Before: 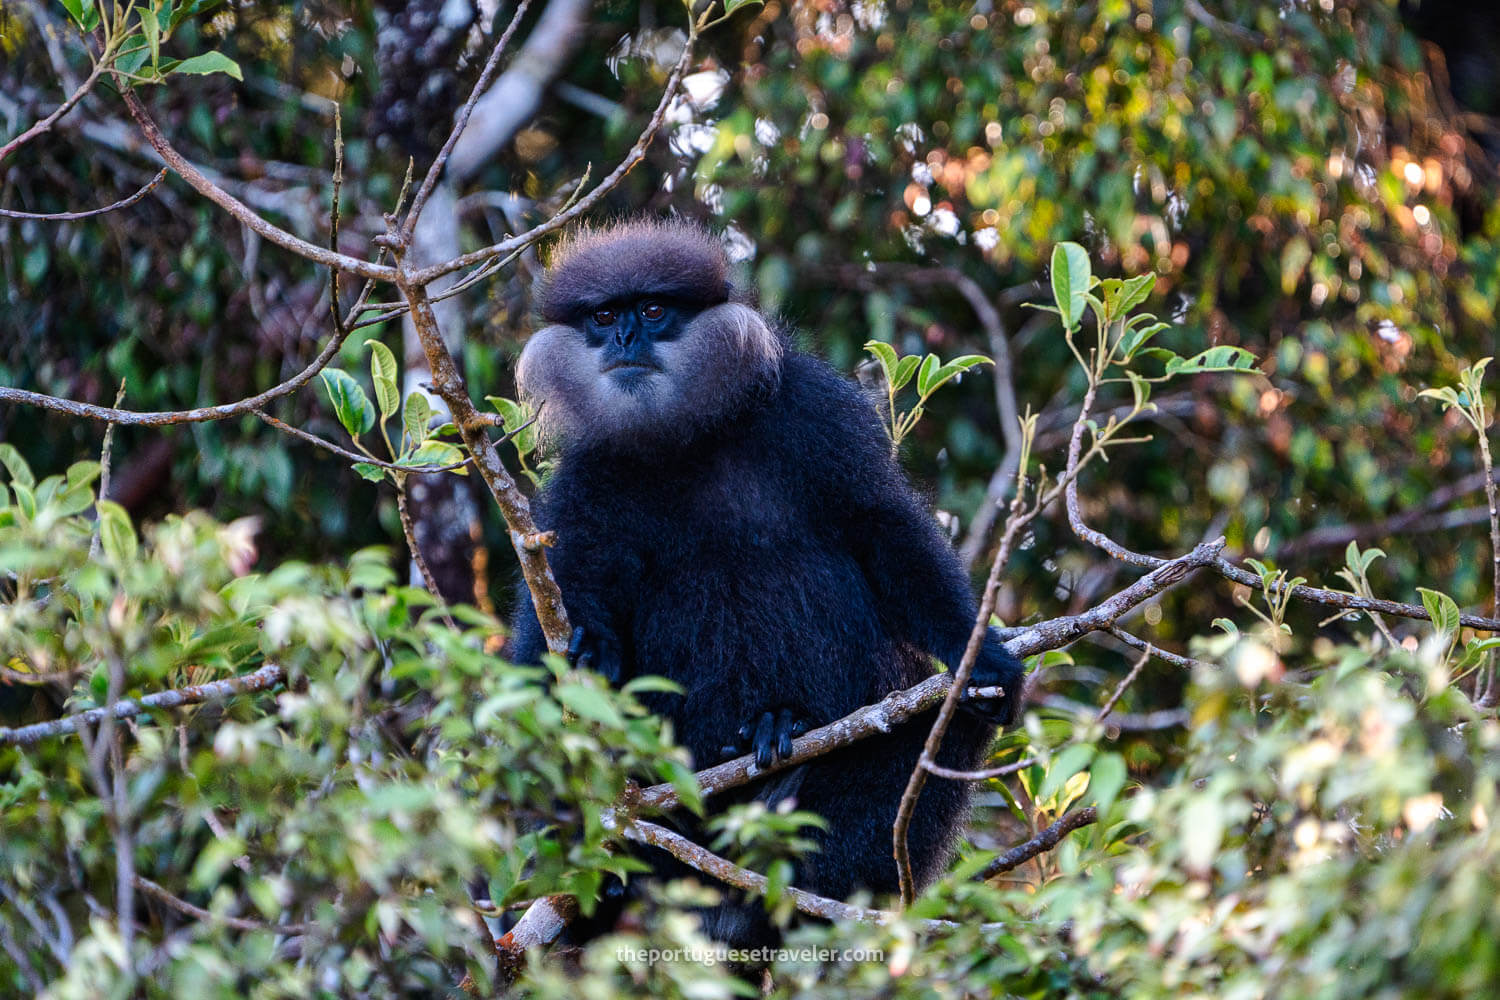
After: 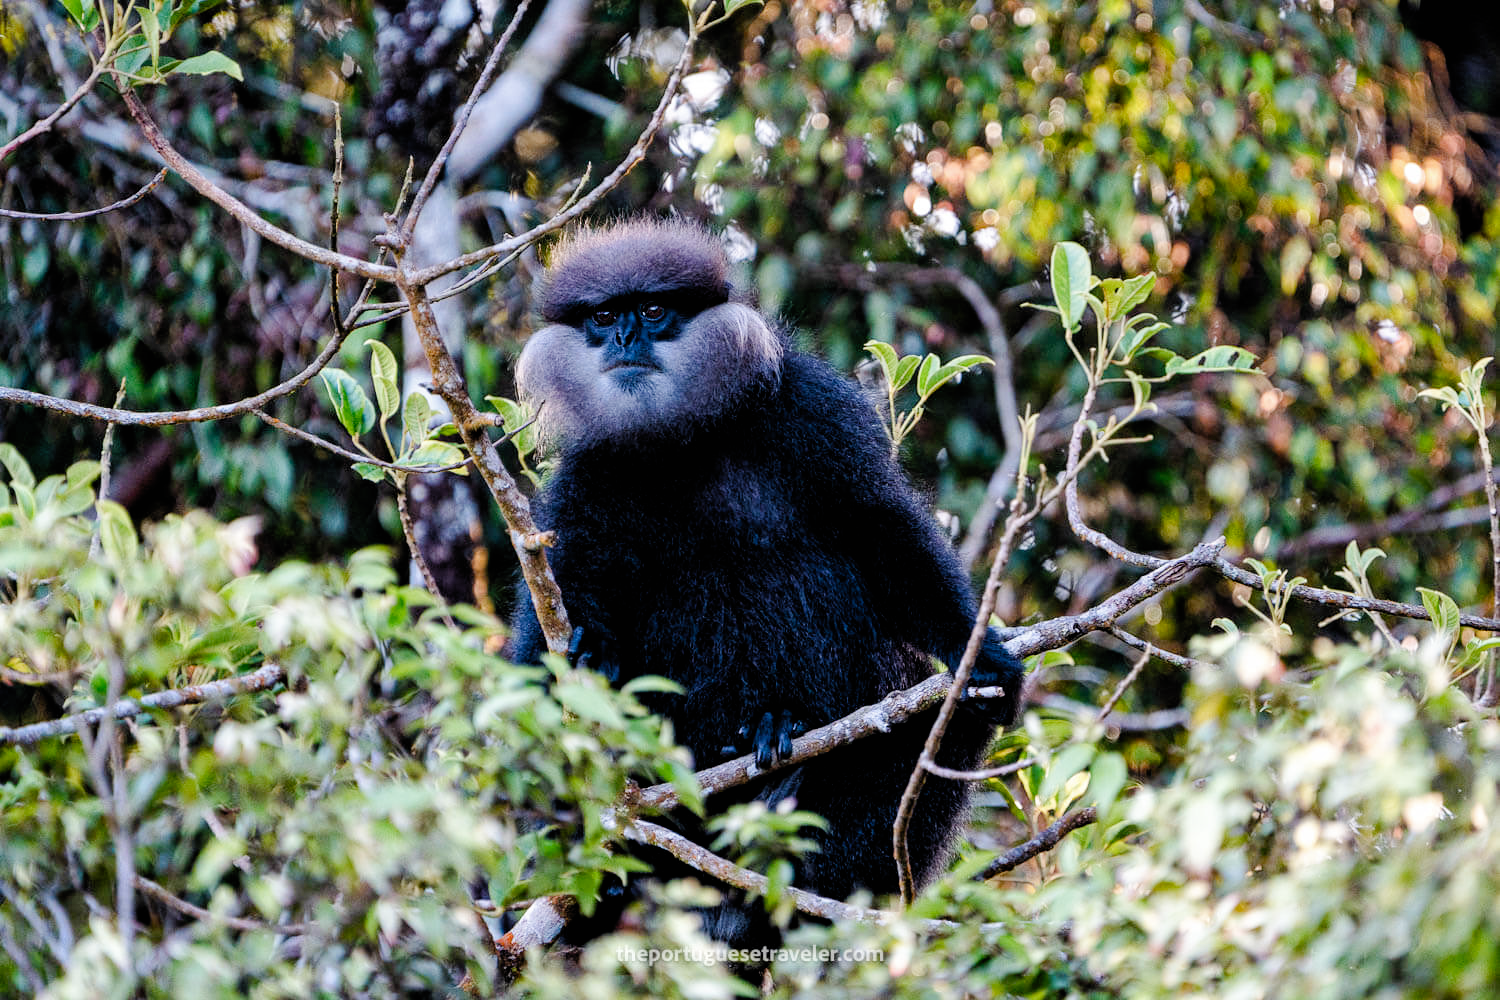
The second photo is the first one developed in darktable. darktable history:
filmic rgb: black relative exposure -6.58 EV, white relative exposure 4.75 EV, hardness 3.15, contrast 0.798, preserve chrominance no, color science v5 (2021)
levels: mode automatic, levels [0, 0.435, 0.917]
